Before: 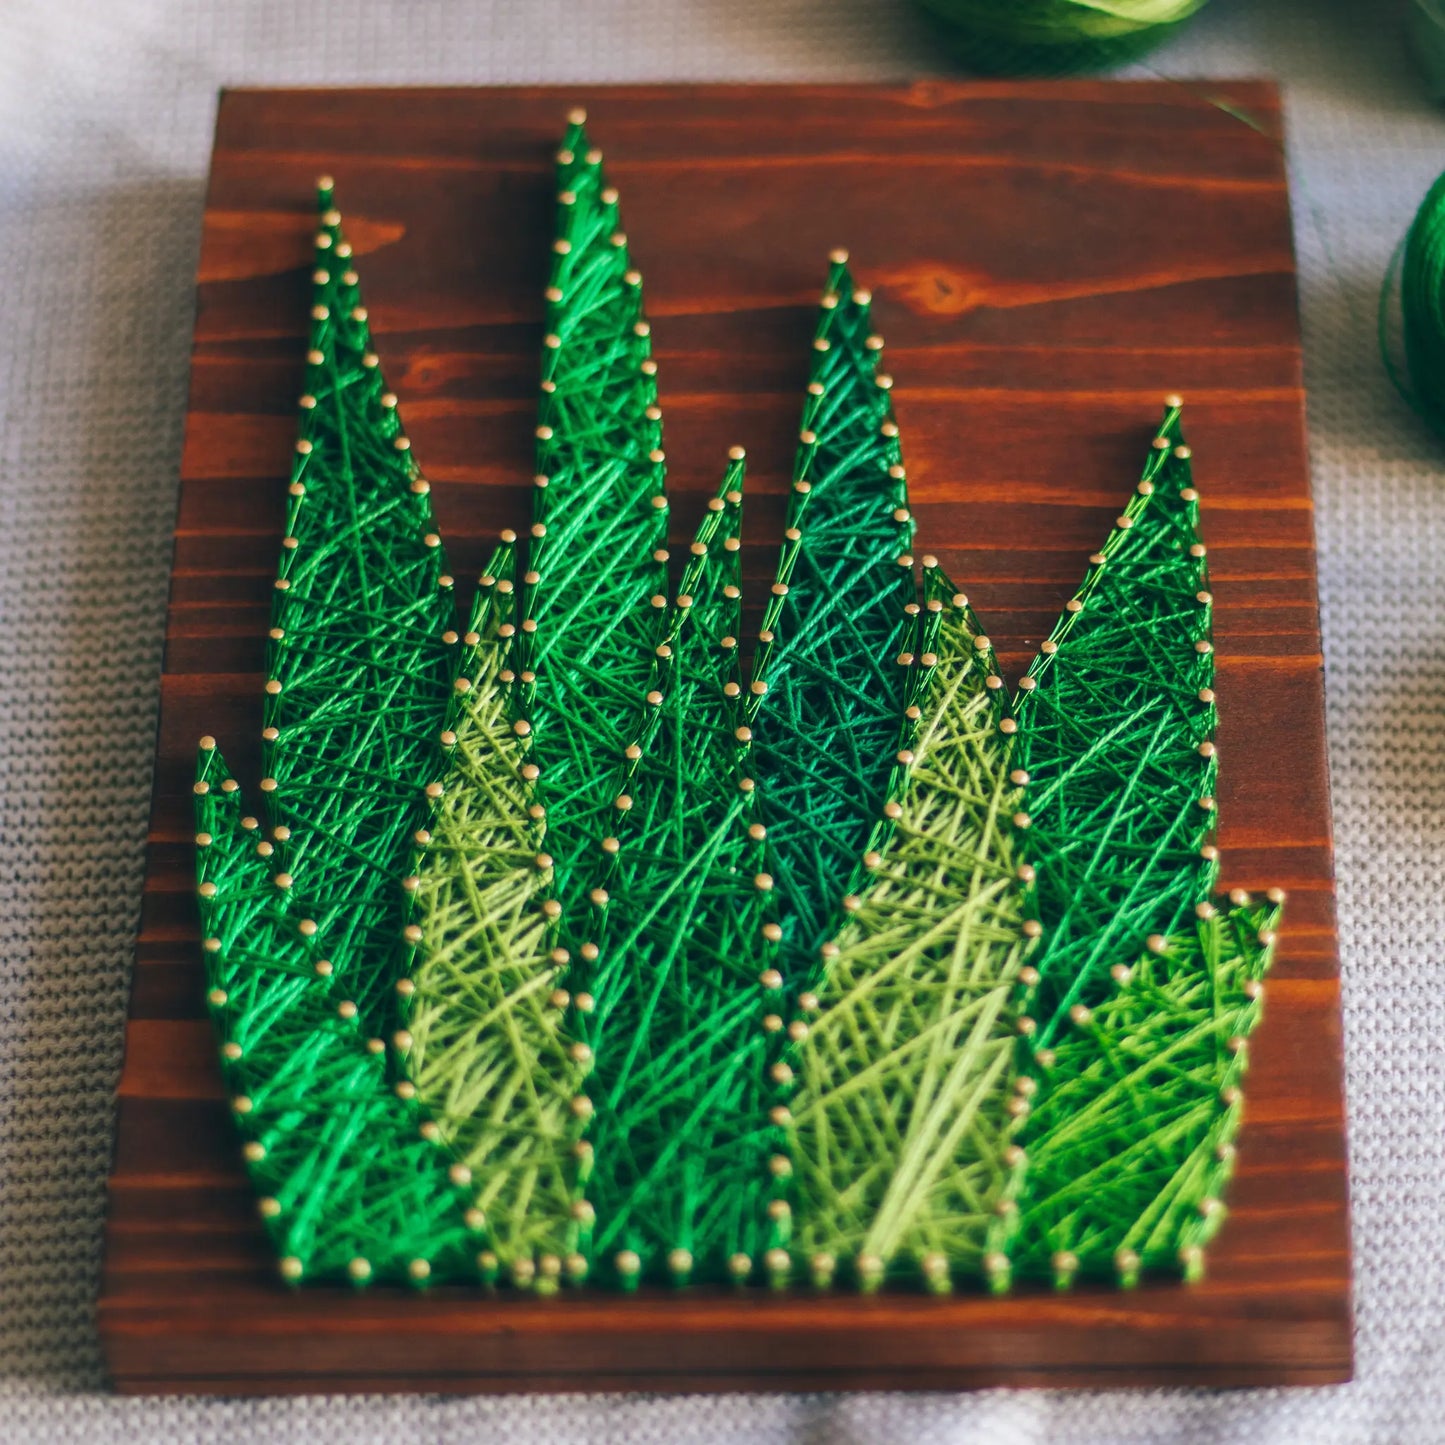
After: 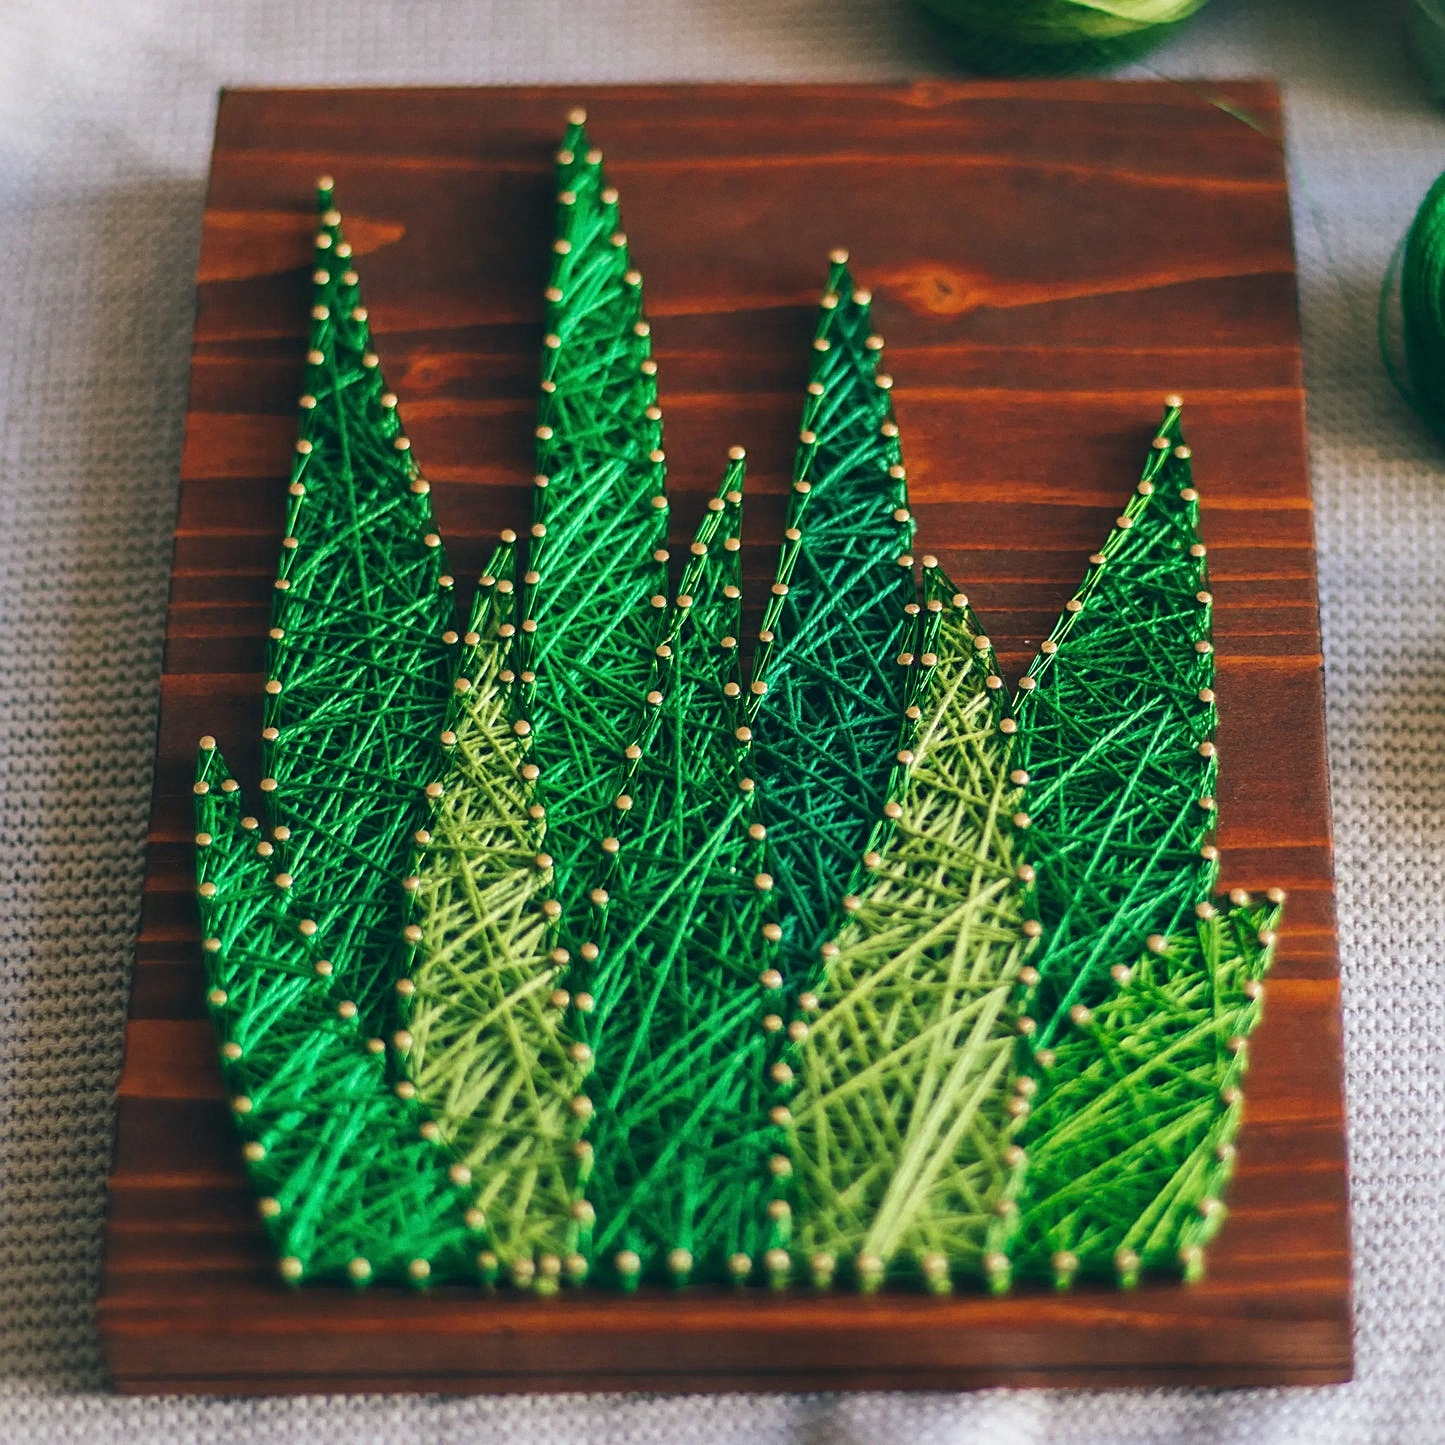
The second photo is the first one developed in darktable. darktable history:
grain: coarseness 0.09 ISO, strength 16.61%
exposure: exposure -0.01 EV, compensate highlight preservation false
sharpen: on, module defaults
tone equalizer: on, module defaults
